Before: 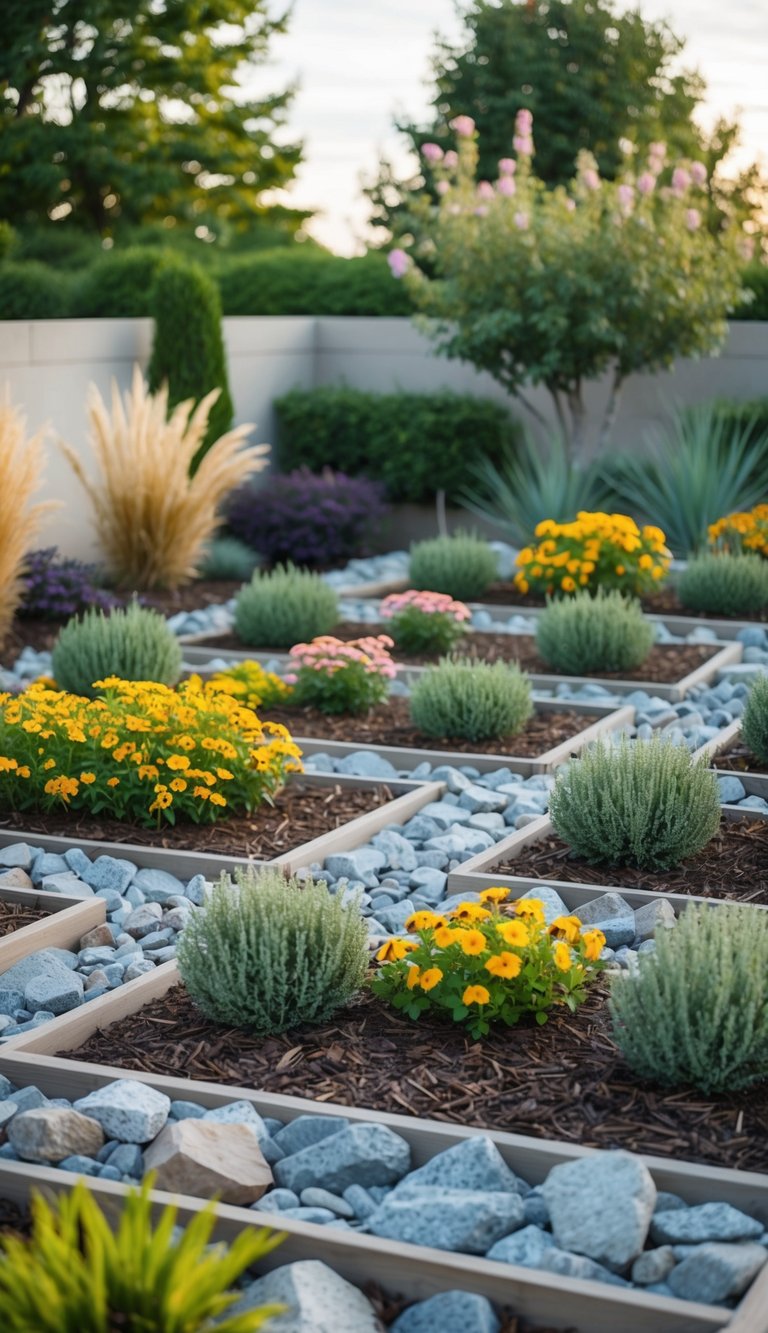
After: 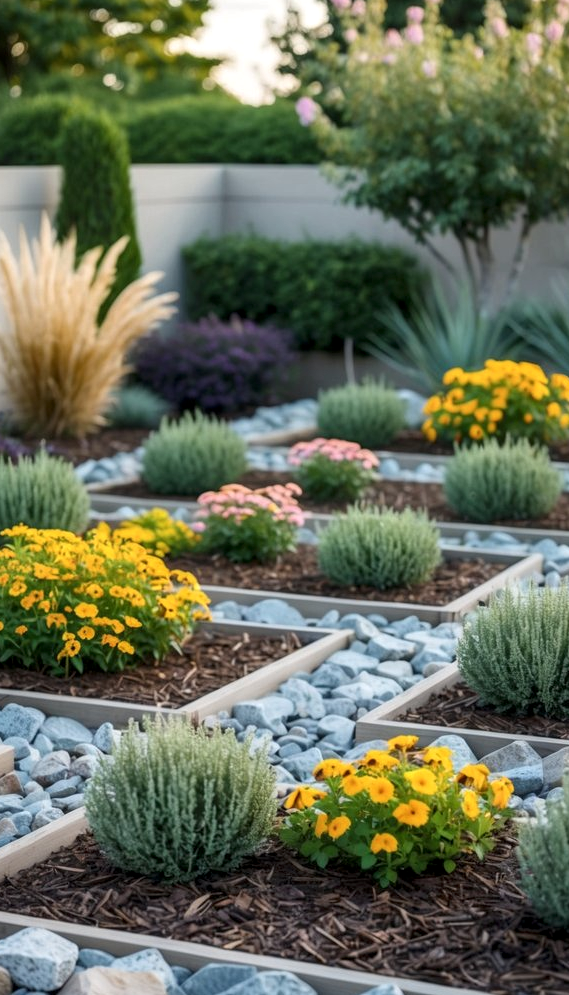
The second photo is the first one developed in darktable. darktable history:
local contrast: detail 130%
shadows and highlights: shadows 12.12, white point adjustment 1.29, soften with gaussian
crop and rotate: left 12.08%, top 11.436%, right 13.76%, bottom 13.907%
